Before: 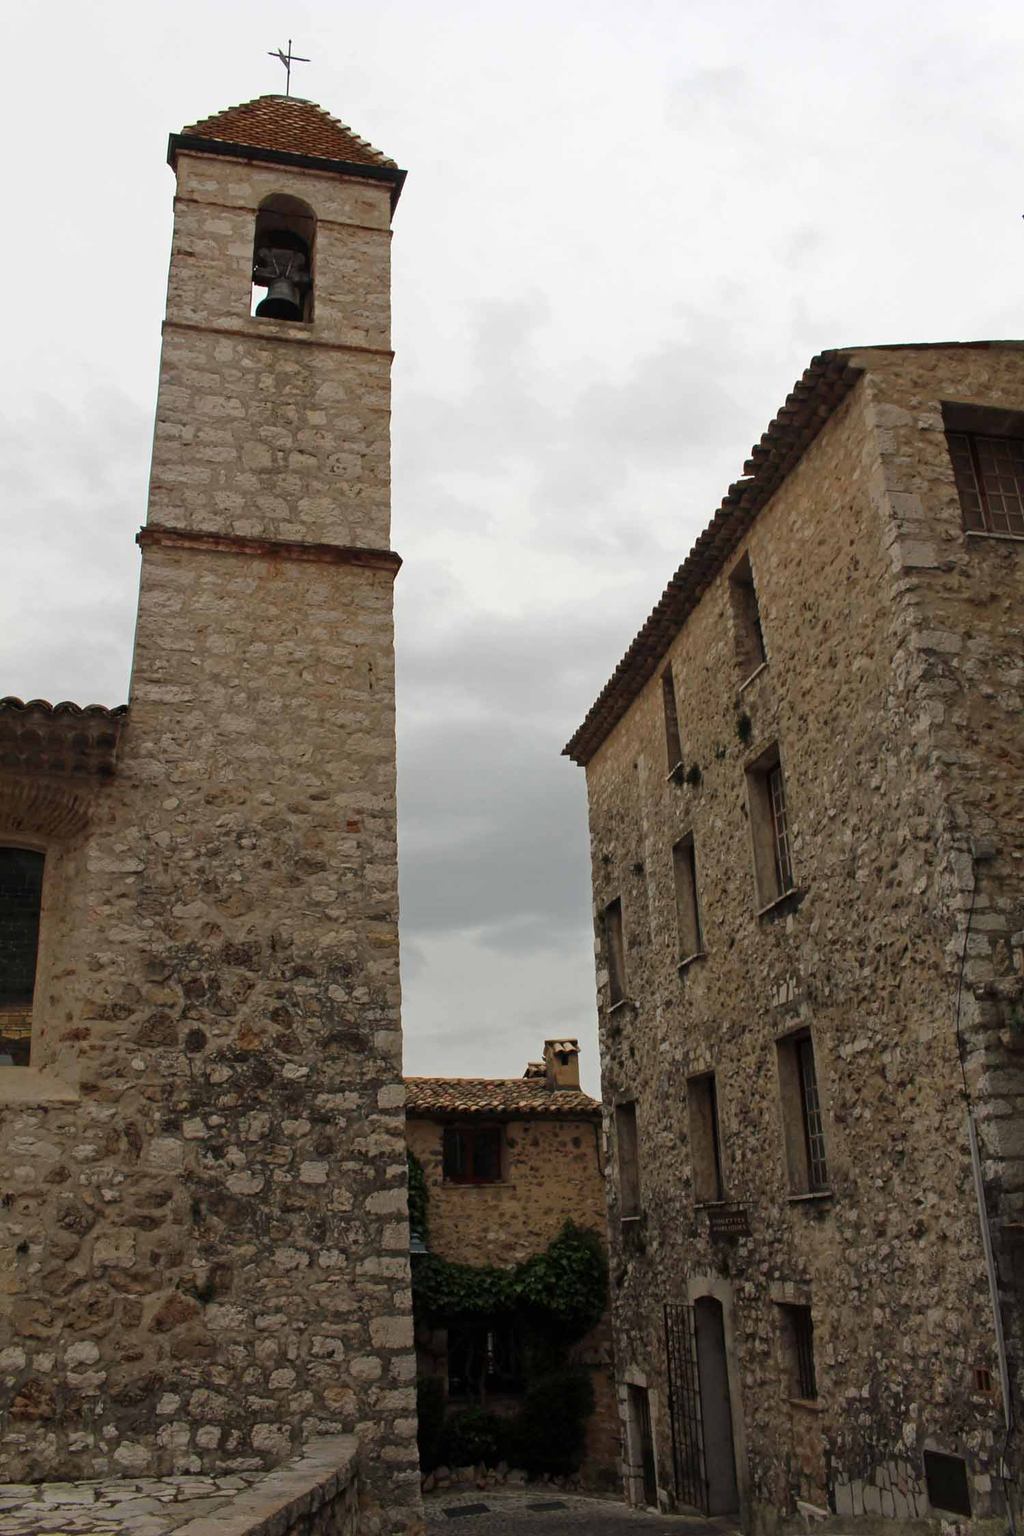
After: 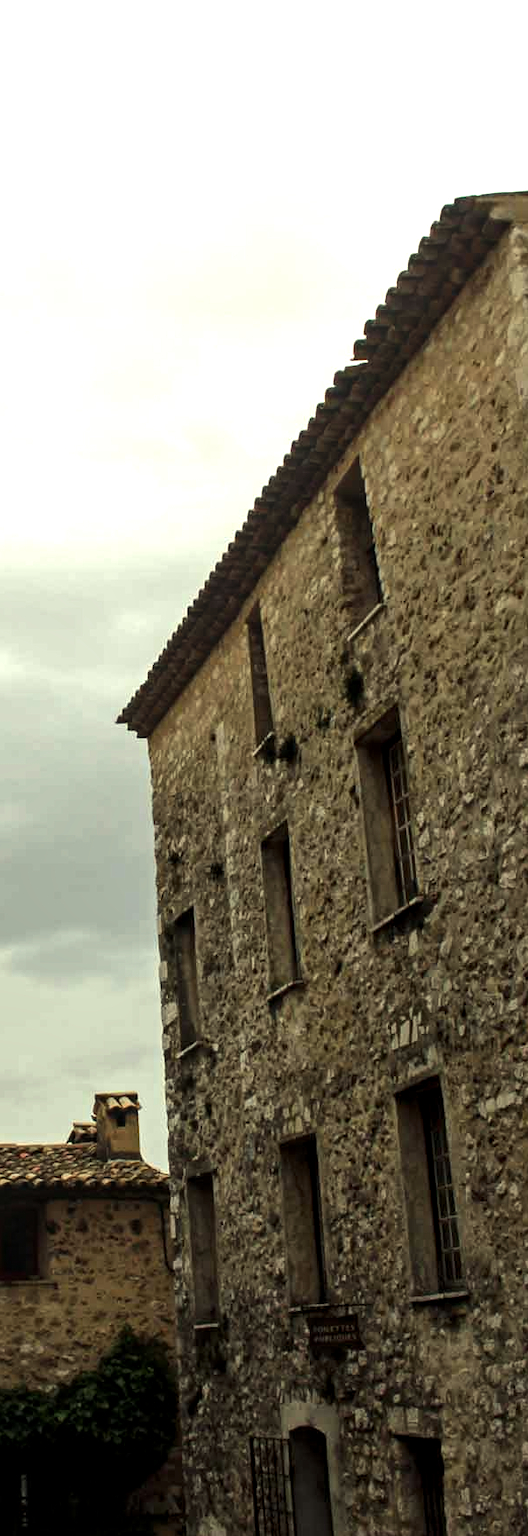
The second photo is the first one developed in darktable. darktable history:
tone equalizer: -8 EV -0.776 EV, -7 EV -0.685 EV, -6 EV -0.568 EV, -5 EV -0.381 EV, -3 EV 0.395 EV, -2 EV 0.6 EV, -1 EV 0.698 EV, +0 EV 0.78 EV, edges refinement/feathering 500, mask exposure compensation -1.57 EV, preserve details no
color correction: highlights a* -5.81, highlights b* 10.85
crop: left 46.092%, top 12.962%, right 14.166%, bottom 10.103%
local contrast: on, module defaults
